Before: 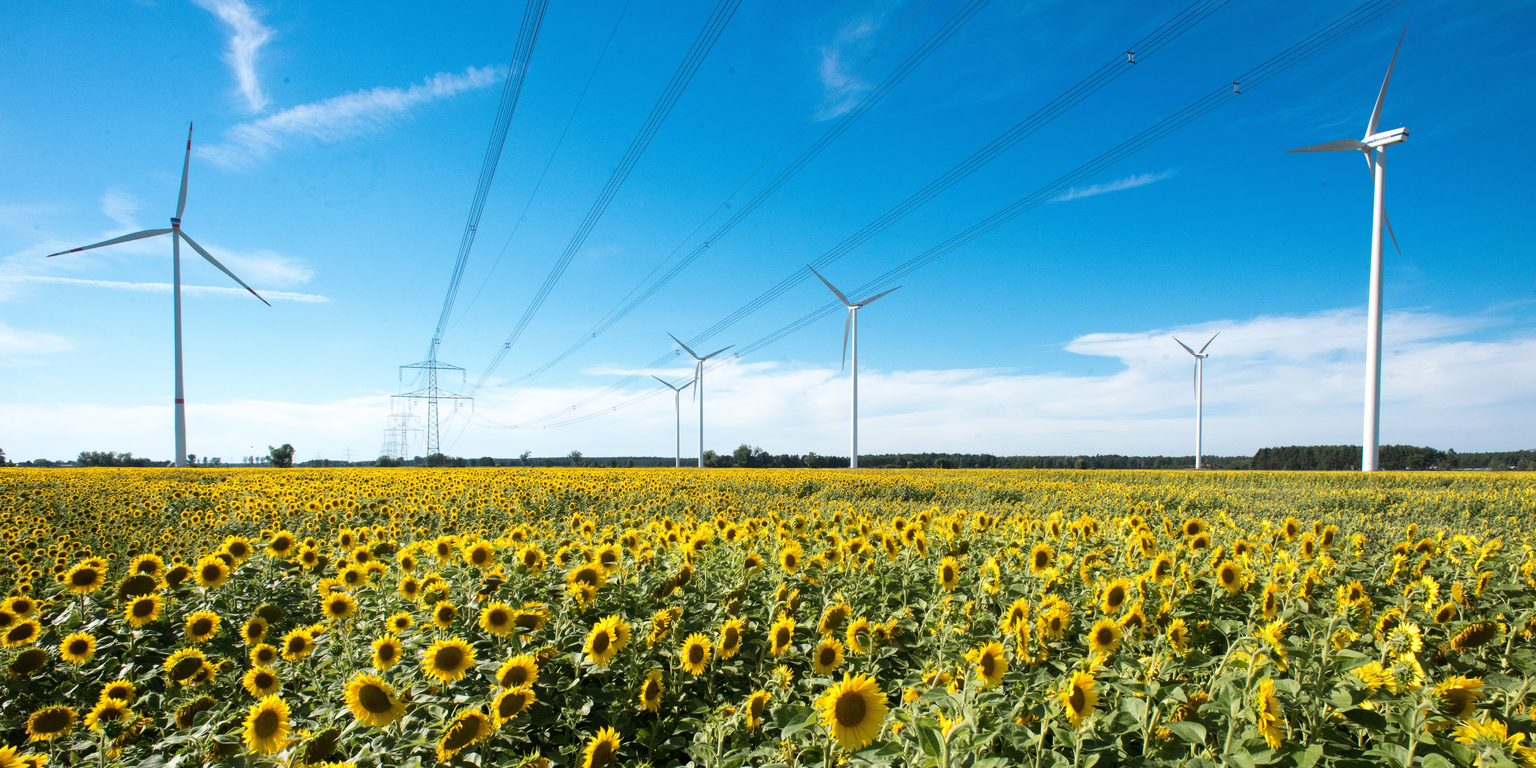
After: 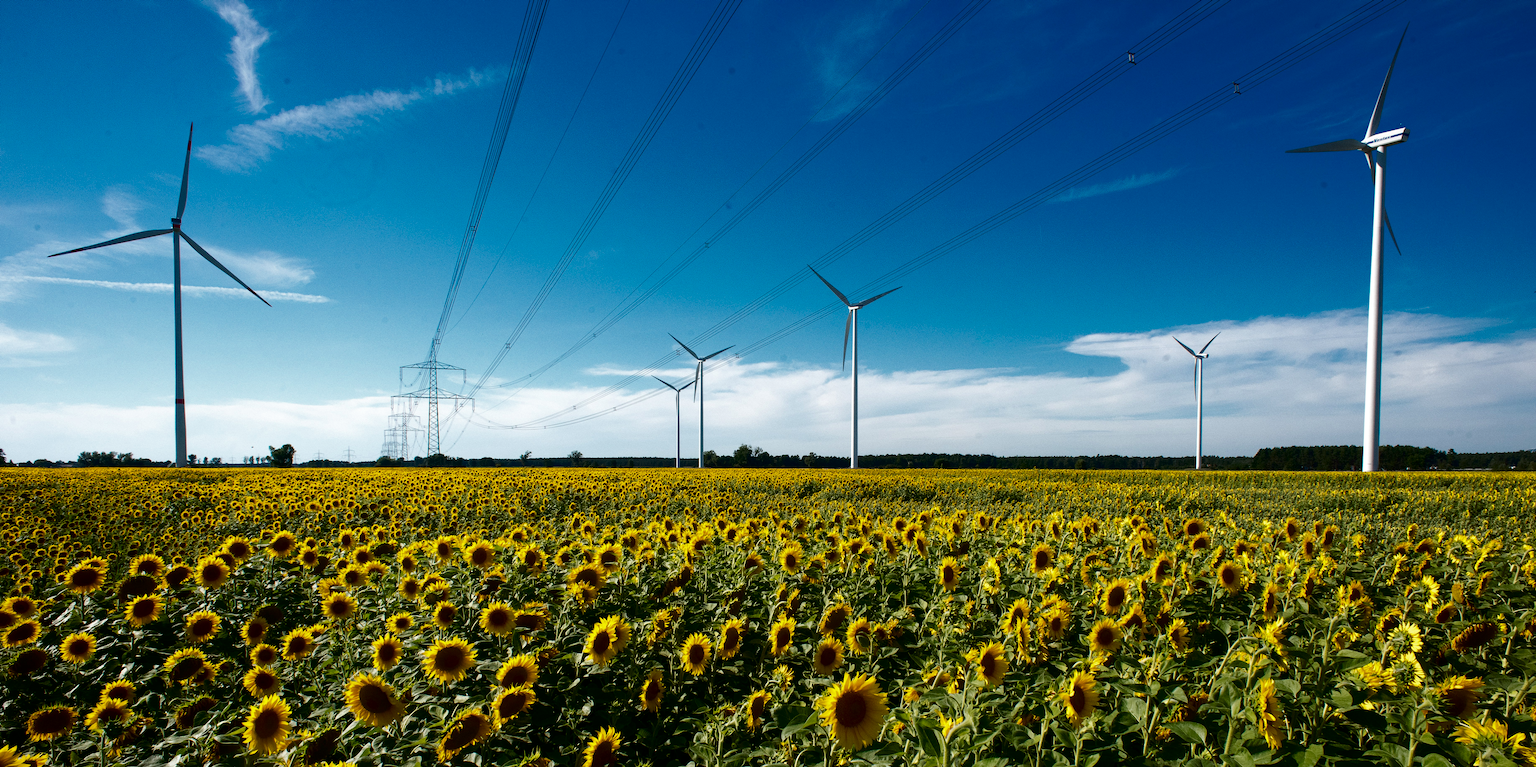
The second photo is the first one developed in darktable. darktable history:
sharpen: amount 0.2
contrast brightness saturation: brightness -0.52
haze removal: compatibility mode true, adaptive false
